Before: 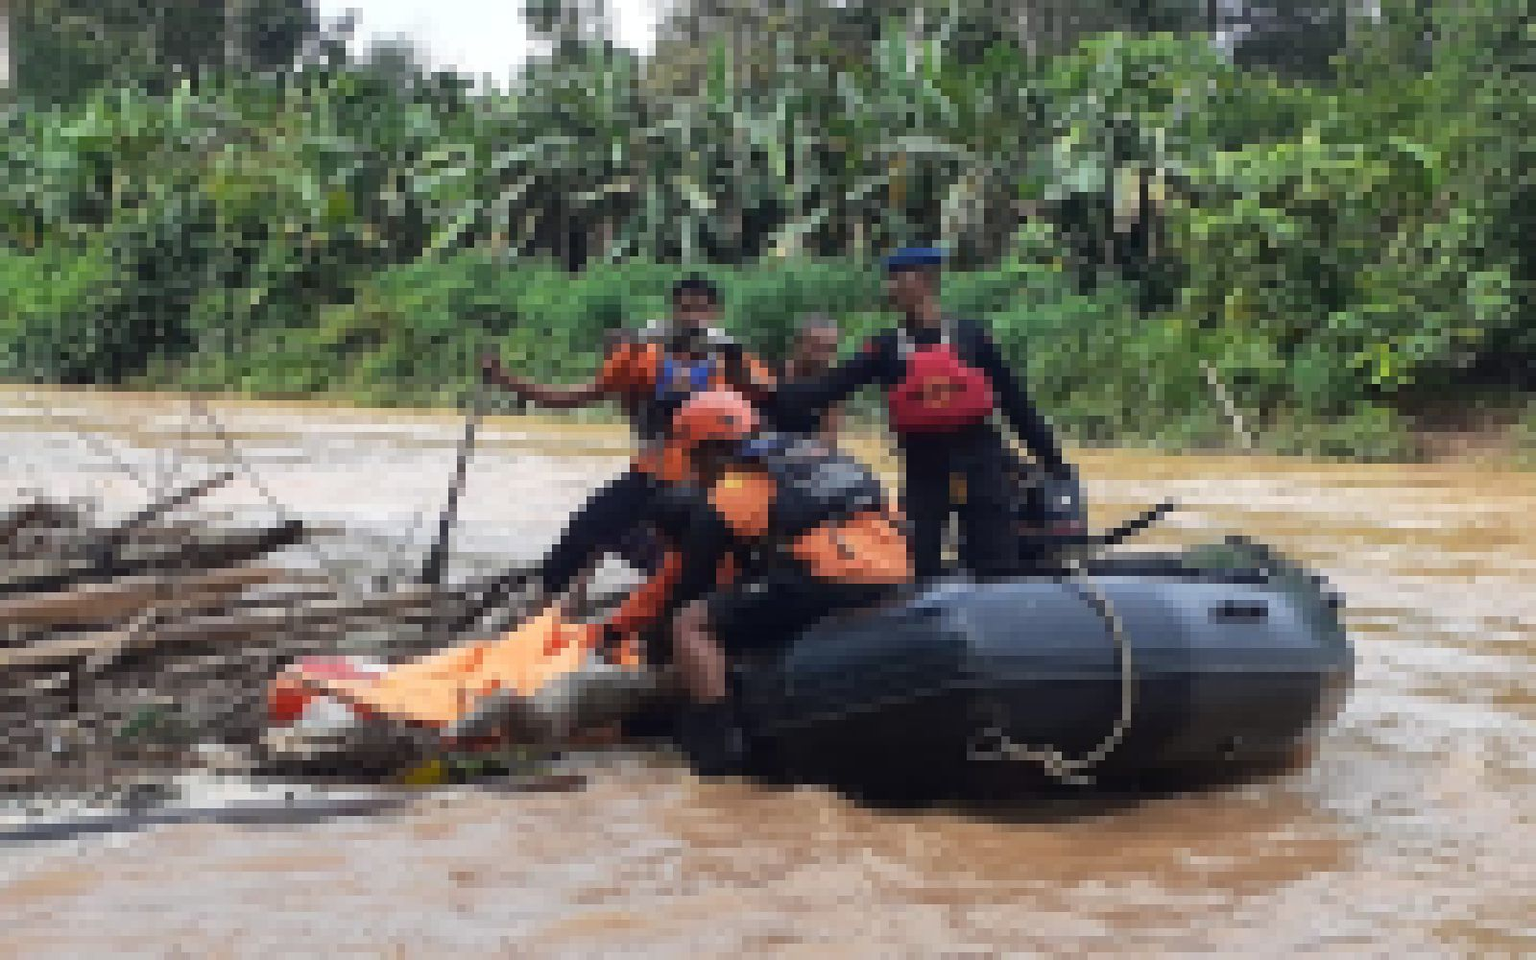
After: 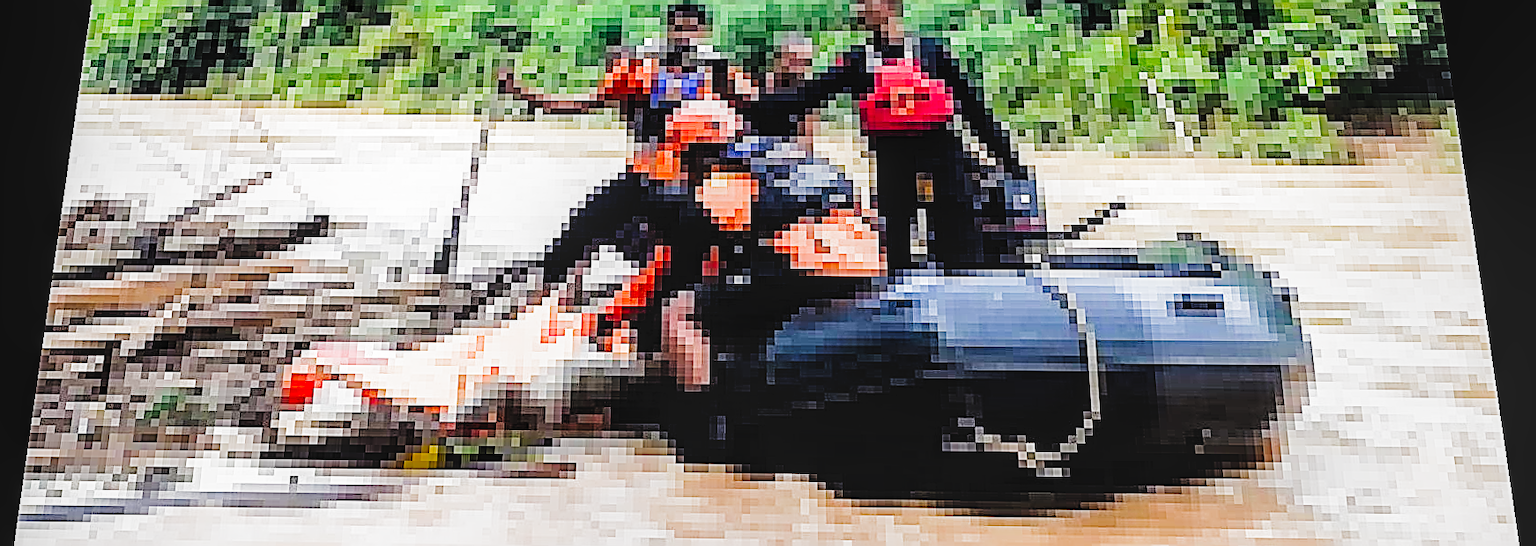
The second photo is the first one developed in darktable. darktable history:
crop and rotate: top 25.357%, bottom 13.942%
filmic rgb: black relative exposure -4.4 EV, white relative exposure 5 EV, threshold 3 EV, hardness 2.23, latitude 40.06%, contrast 1.15, highlights saturation mix 10%, shadows ↔ highlights balance 1.04%, preserve chrominance RGB euclidean norm (legacy), color science v4 (2020), enable highlight reconstruction true
rotate and perspective: rotation 0.128°, lens shift (vertical) -0.181, lens shift (horizontal) -0.044, shear 0.001, automatic cropping off
exposure: black level correction 0, exposure 1.1 EV, compensate highlight preservation false
local contrast: on, module defaults
tone curve: curves: ch0 [(0, 0) (0.003, 0.031) (0.011, 0.033) (0.025, 0.036) (0.044, 0.045) (0.069, 0.06) (0.1, 0.079) (0.136, 0.109) (0.177, 0.15) (0.224, 0.192) (0.277, 0.262) (0.335, 0.347) (0.399, 0.433) (0.468, 0.528) (0.543, 0.624) (0.623, 0.705) (0.709, 0.788) (0.801, 0.865) (0.898, 0.933) (1, 1)], preserve colors none
tone equalizer: -8 EV -0.75 EV, -7 EV -0.7 EV, -6 EV -0.6 EV, -5 EV -0.4 EV, -3 EV 0.4 EV, -2 EV 0.6 EV, -1 EV 0.7 EV, +0 EV 0.75 EV, edges refinement/feathering 500, mask exposure compensation -1.57 EV, preserve details no
sharpen: amount 2
